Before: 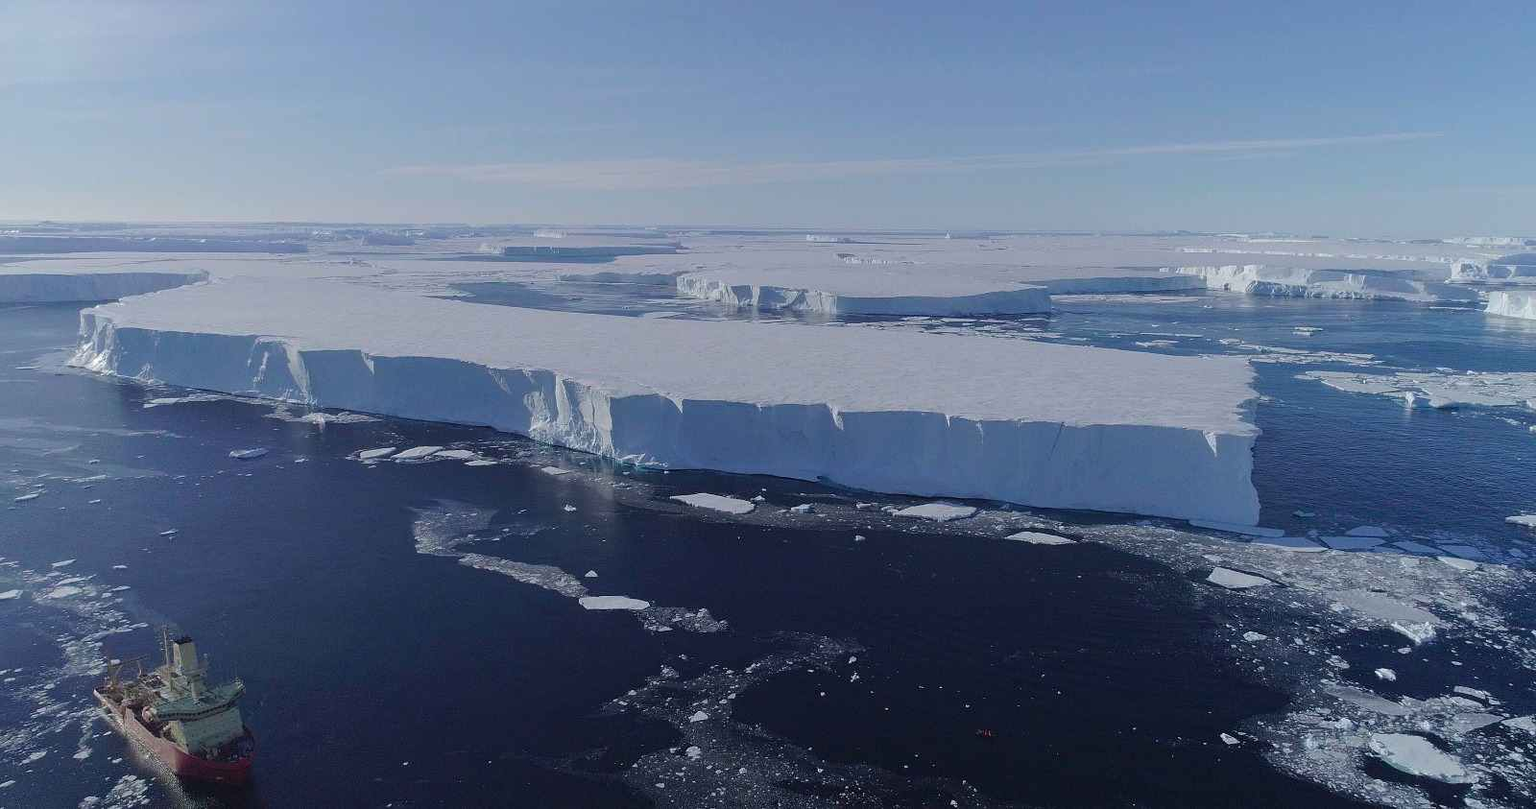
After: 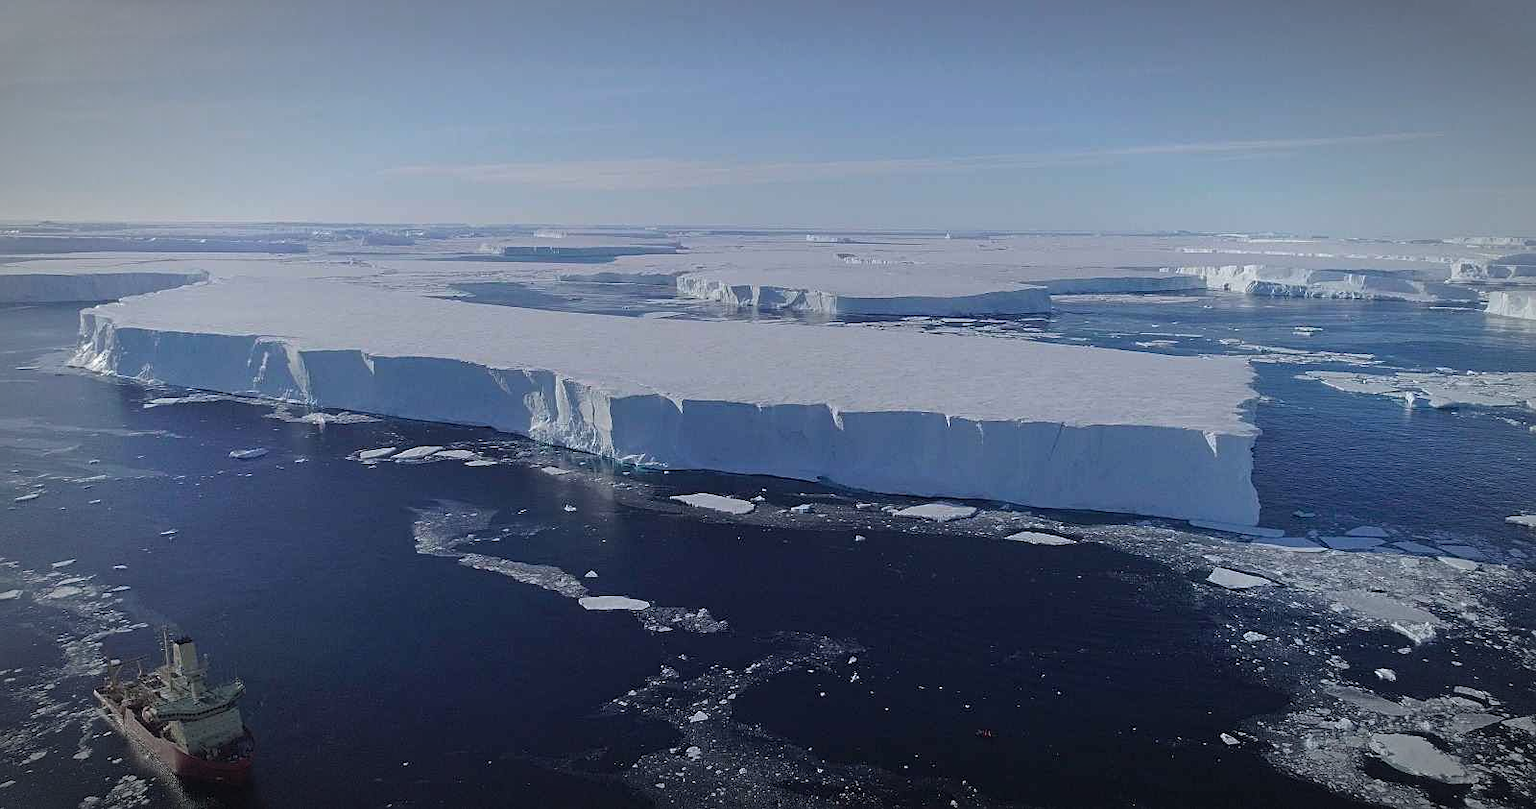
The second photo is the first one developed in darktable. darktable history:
tone equalizer: on, module defaults
vignetting: automatic ratio true
sharpen: radius 2.529, amount 0.323
